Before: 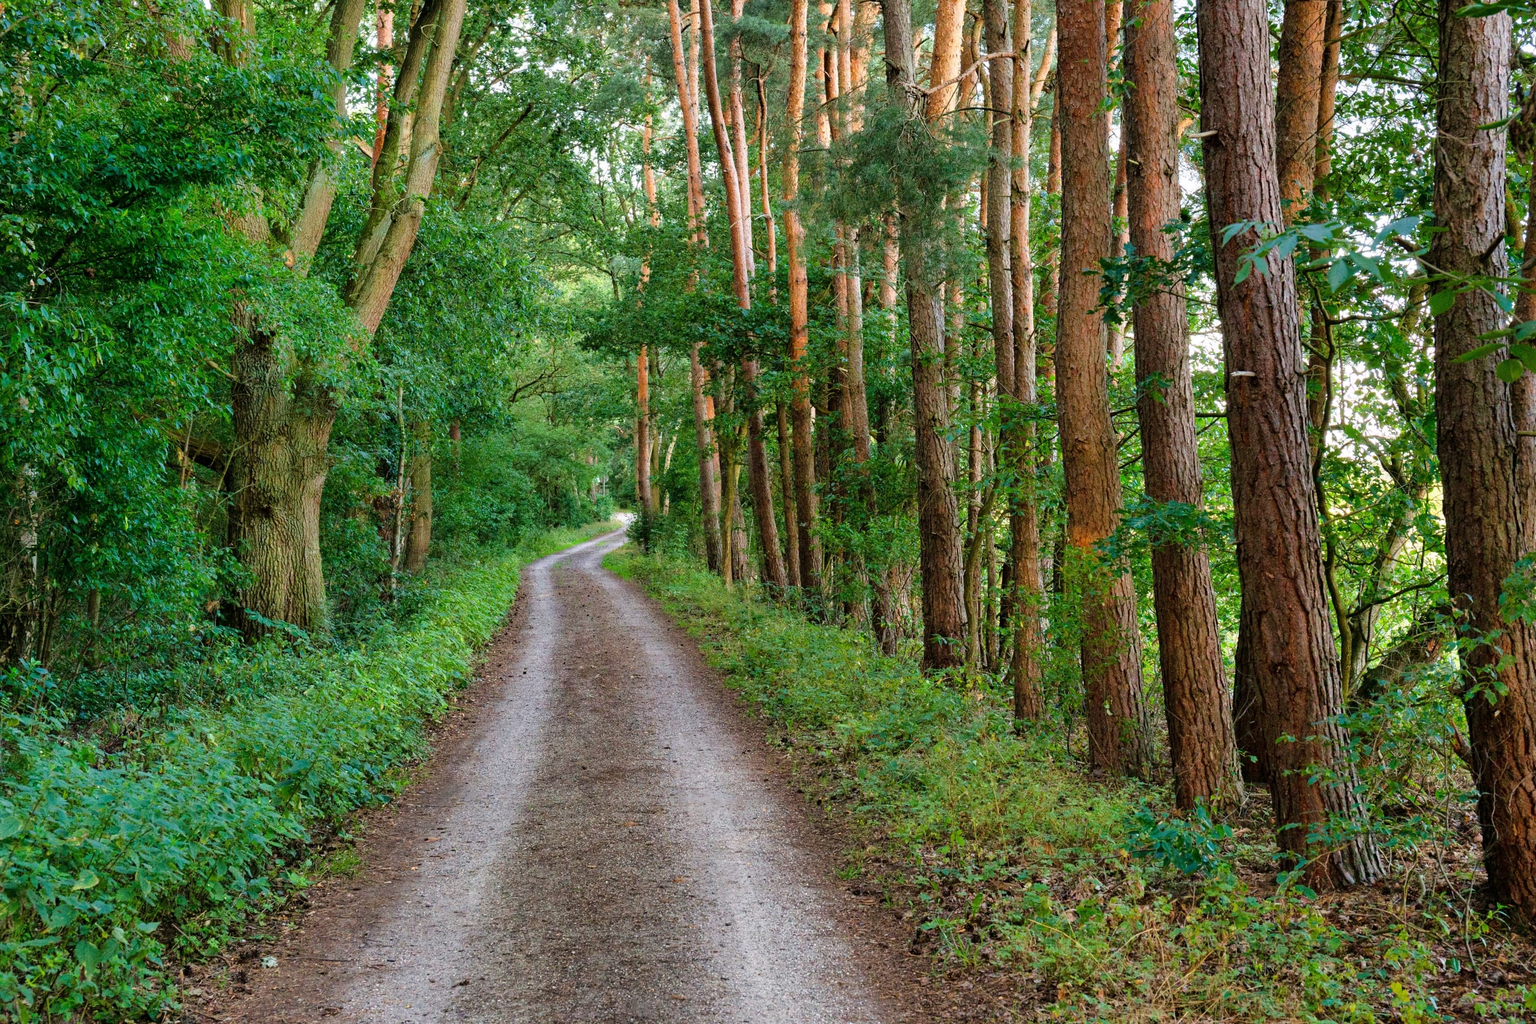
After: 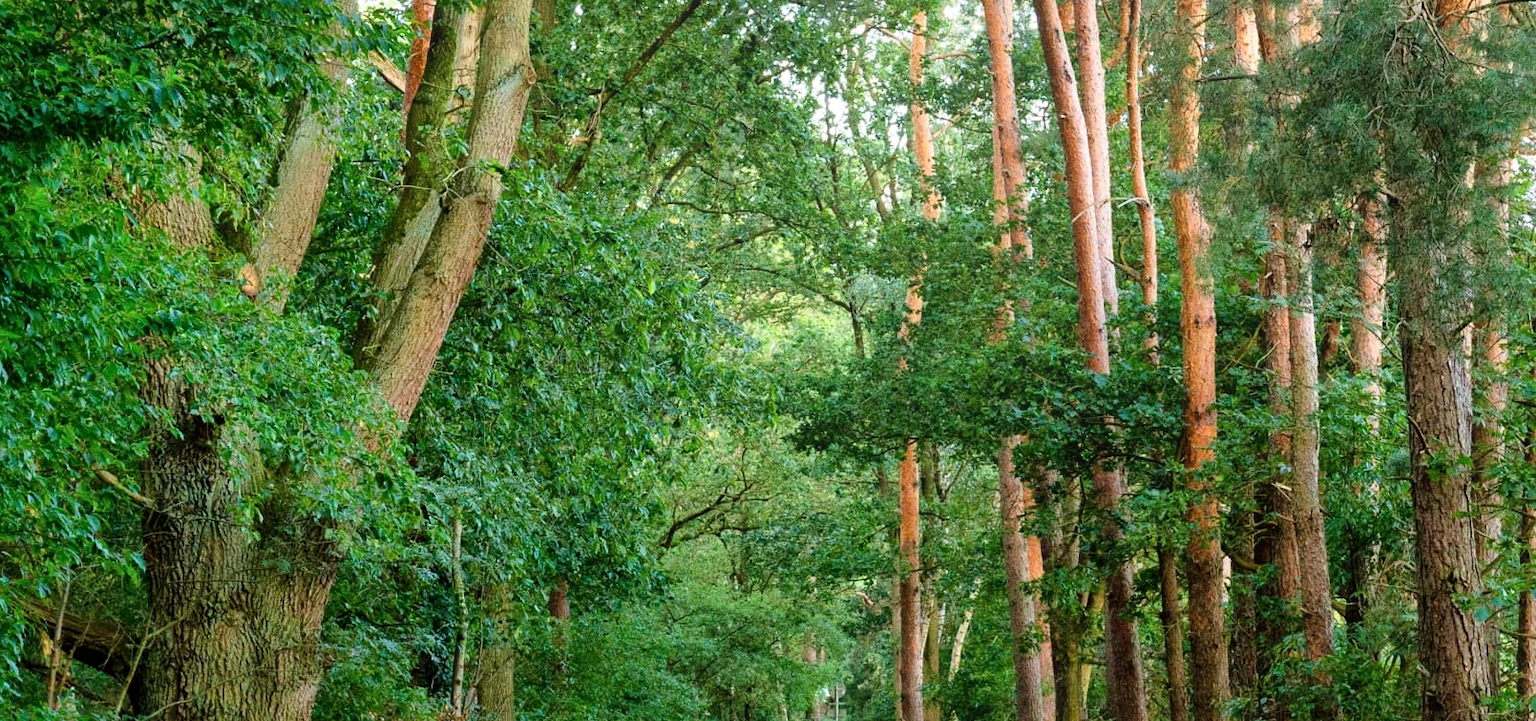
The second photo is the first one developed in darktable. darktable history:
local contrast: mode bilateral grid, contrast 20, coarseness 50, detail 130%, midtone range 0.2
crop: left 10.121%, top 10.631%, right 36.218%, bottom 51.526%
bloom: size 40%
